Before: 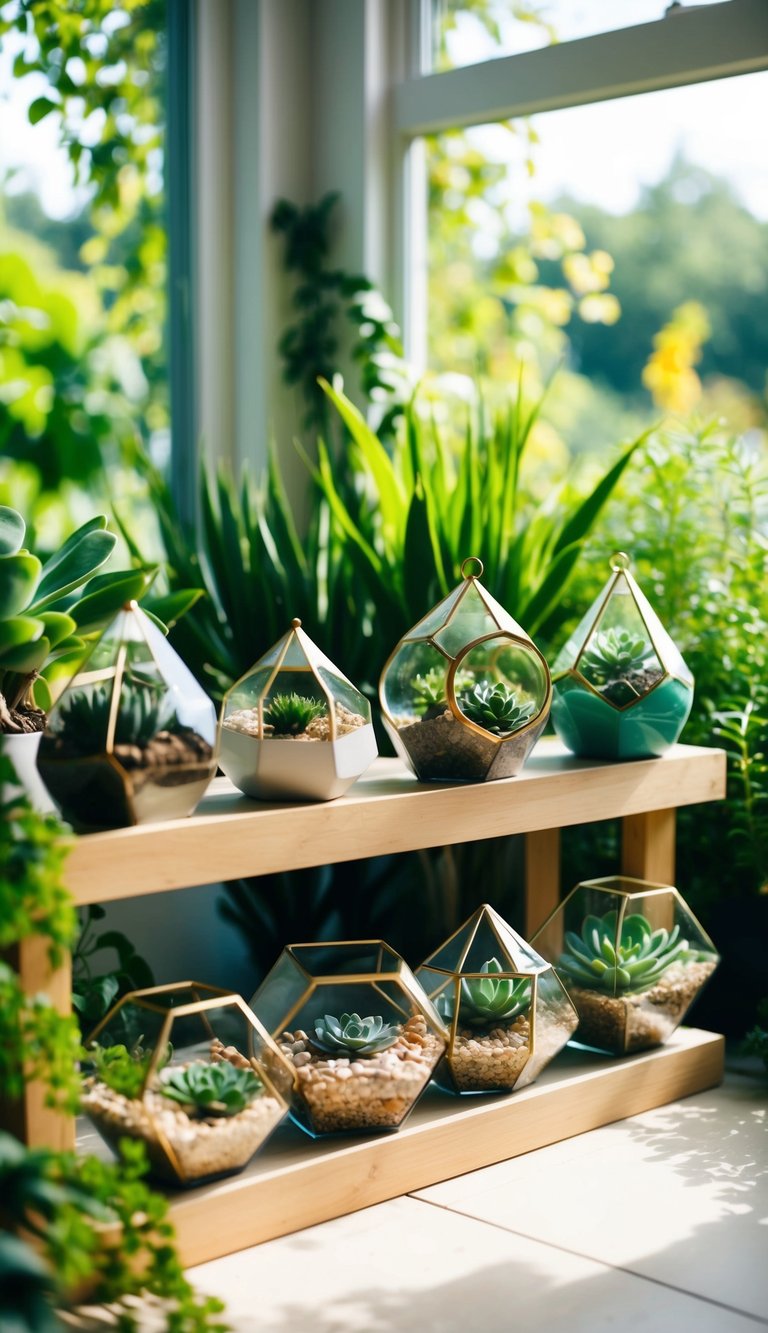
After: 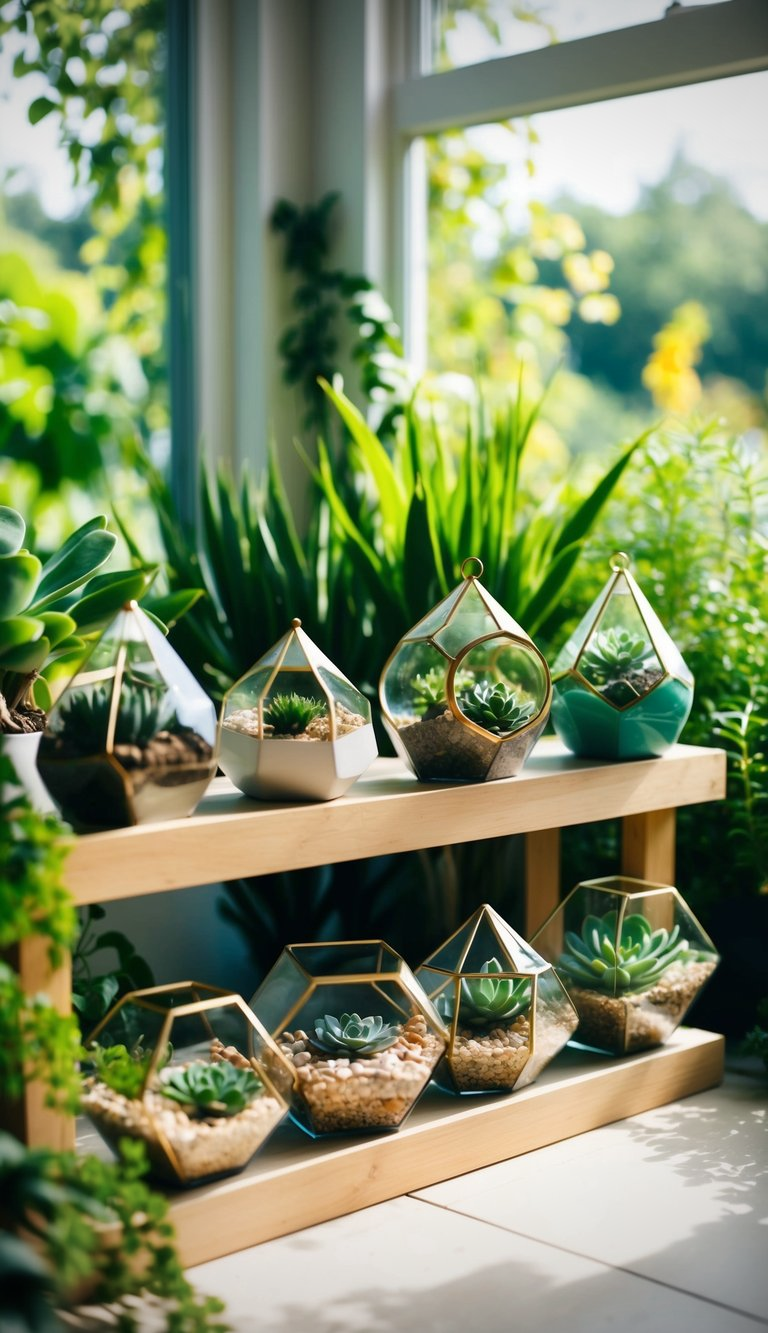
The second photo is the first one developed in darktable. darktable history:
vignetting: fall-off start 74.29%, fall-off radius 65.8%, brightness -0.721, saturation -0.487
color zones: curves: ch0 [(0, 0.5) (0.143, 0.5) (0.286, 0.5) (0.429, 0.495) (0.571, 0.437) (0.714, 0.44) (0.857, 0.496) (1, 0.5)]
